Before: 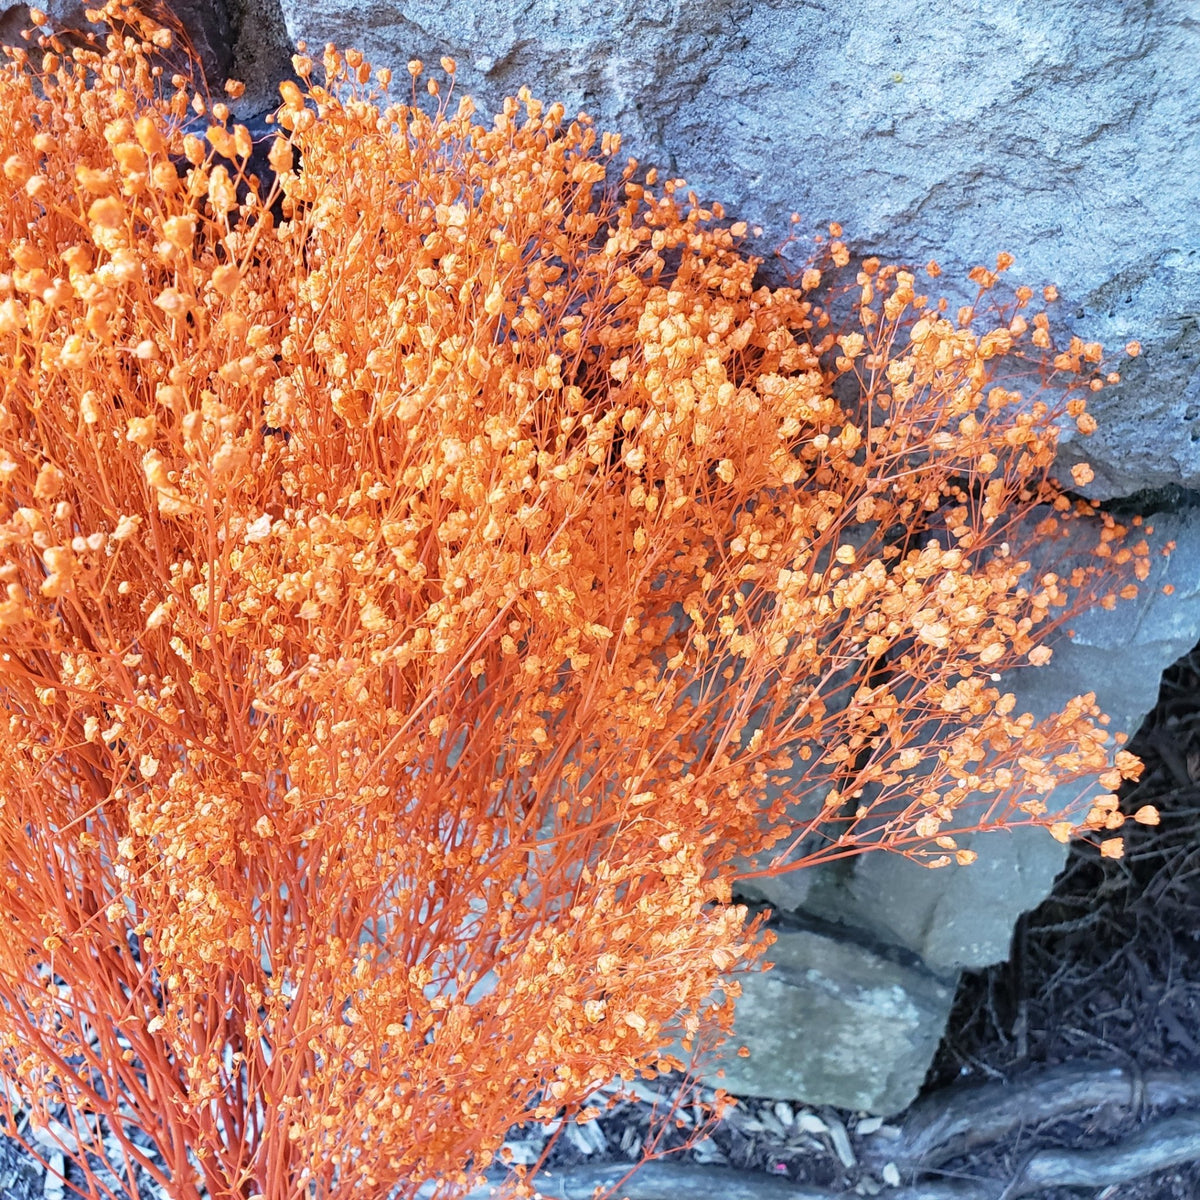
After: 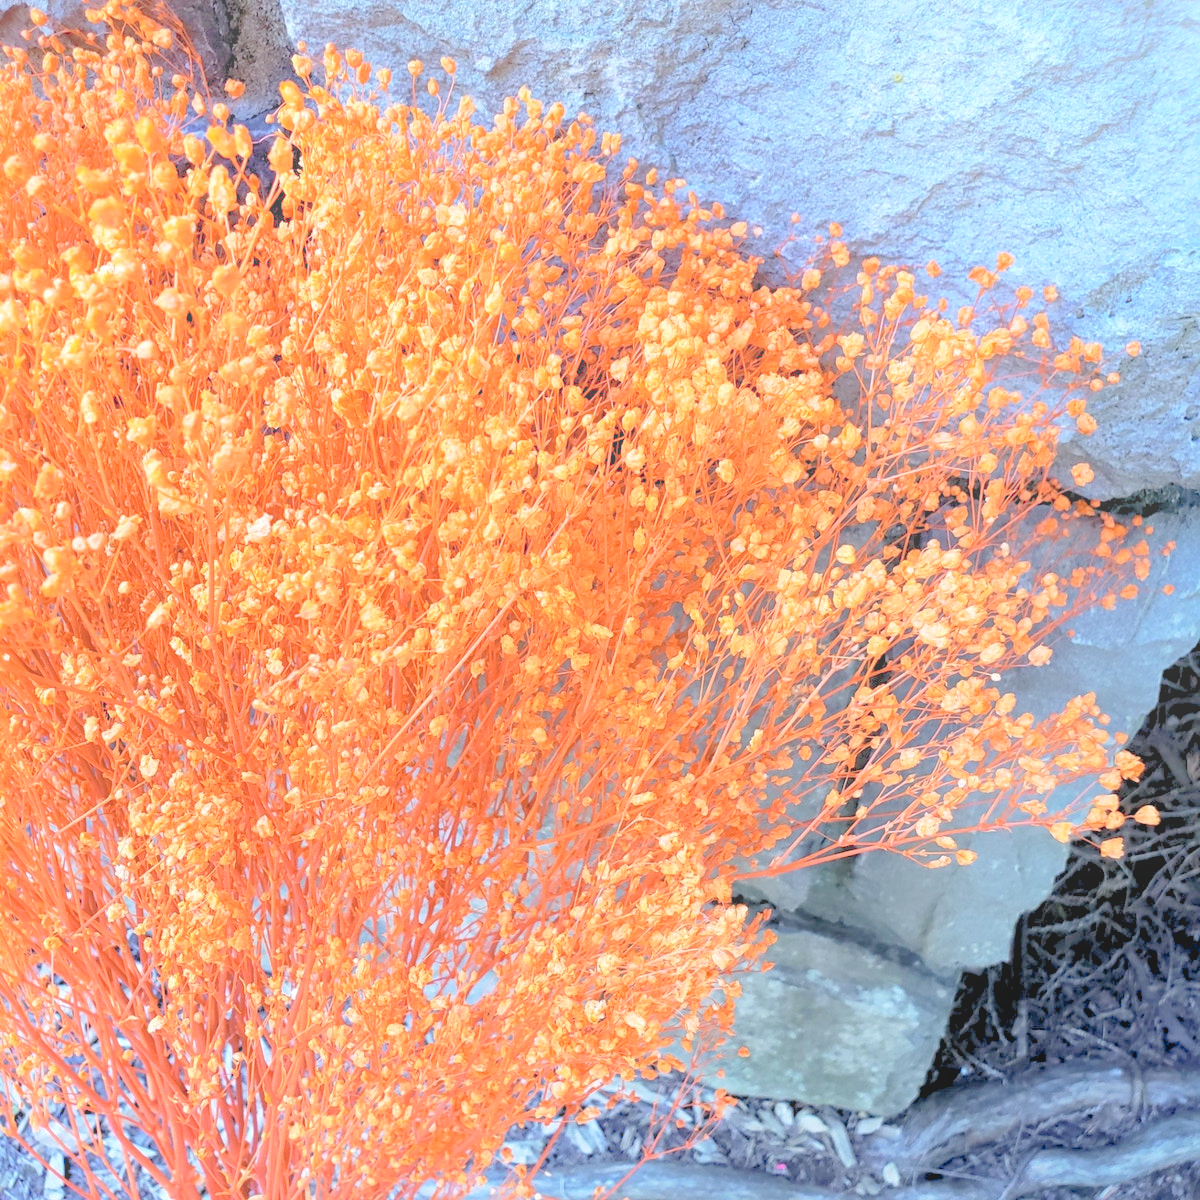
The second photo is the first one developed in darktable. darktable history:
shadows and highlights: on, module defaults
exposure: black level correction 0.009, exposure 0.014 EV, compensate highlight preservation false
contrast brightness saturation: brightness 0.28
bloom: size 40%
